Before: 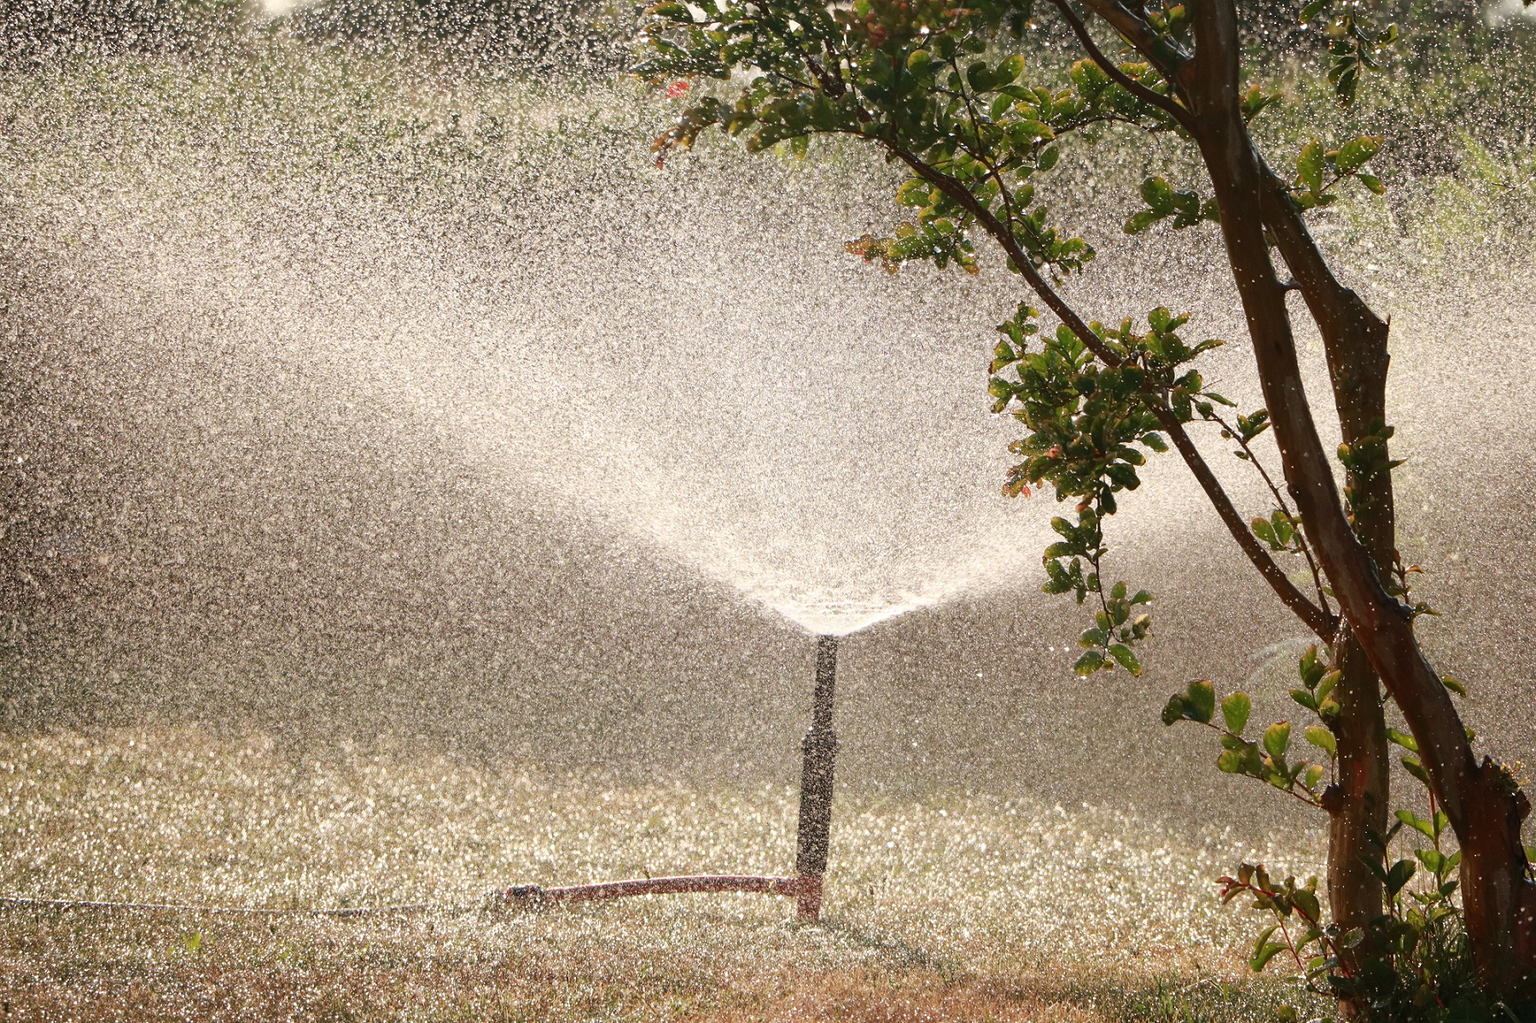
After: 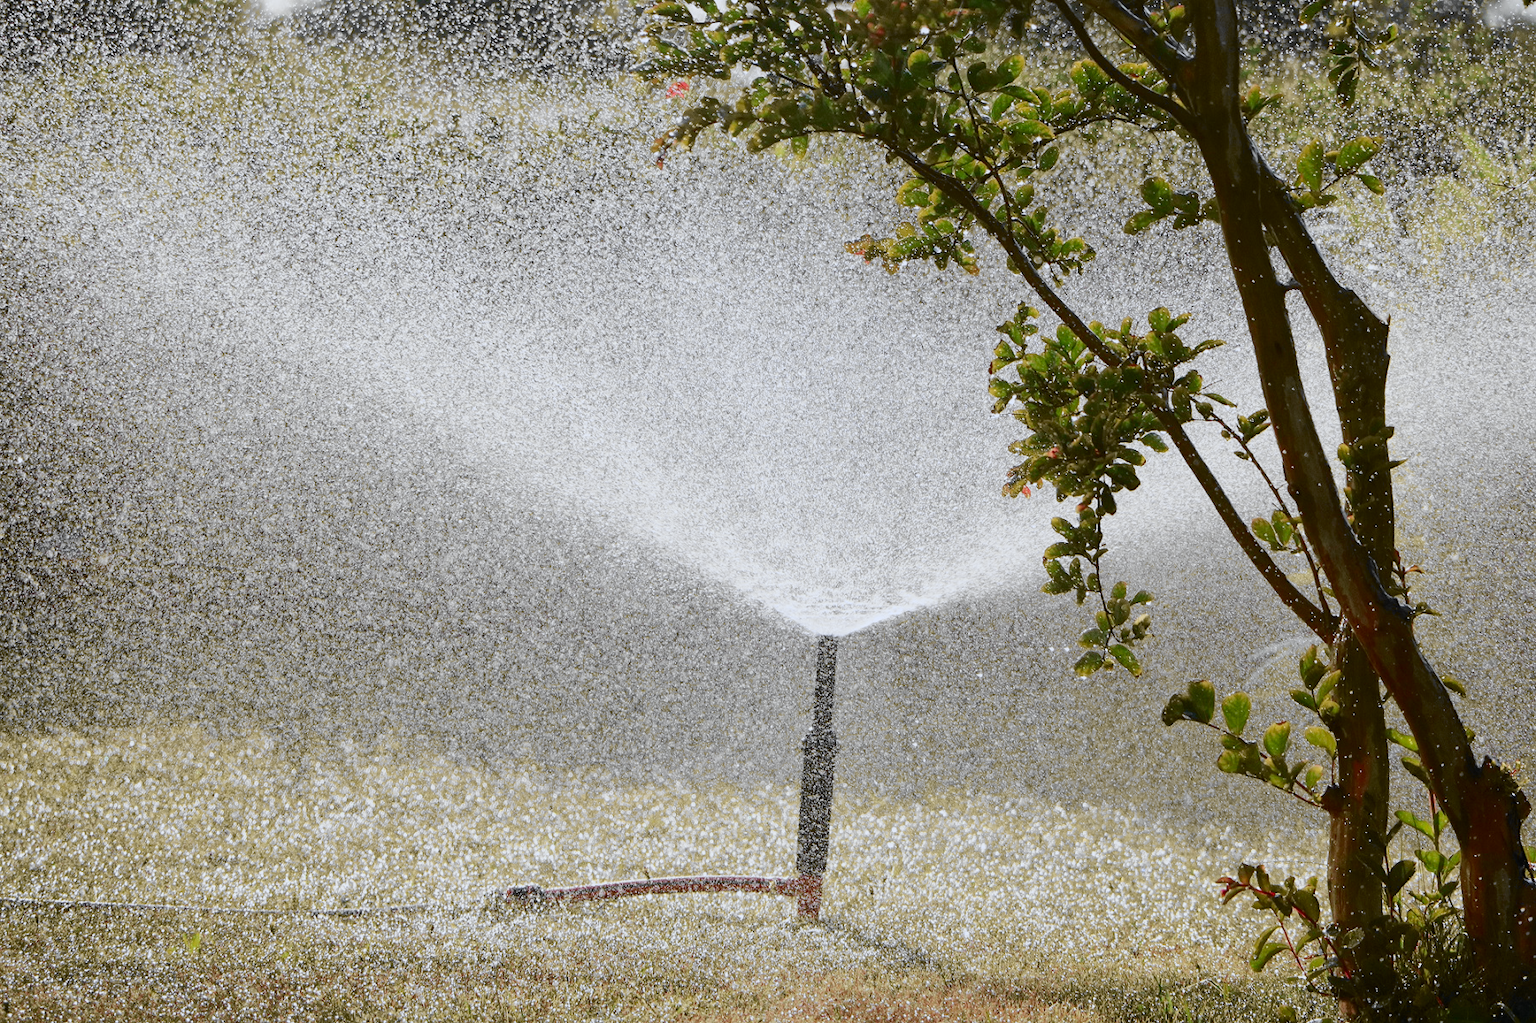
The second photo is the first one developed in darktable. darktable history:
white balance: red 0.926, green 1.003, blue 1.133
contrast brightness saturation: contrast 0.08, saturation 0.02
tone curve: curves: ch0 [(0, 0) (0.071, 0.047) (0.266, 0.26) (0.483, 0.554) (0.753, 0.811) (1, 0.983)]; ch1 [(0, 0) (0.346, 0.307) (0.408, 0.387) (0.463, 0.465) (0.482, 0.493) (0.502, 0.499) (0.517, 0.502) (0.55, 0.548) (0.597, 0.61) (0.651, 0.698) (1, 1)]; ch2 [(0, 0) (0.346, 0.34) (0.434, 0.46) (0.485, 0.494) (0.5, 0.498) (0.517, 0.506) (0.526, 0.545) (0.583, 0.61) (0.625, 0.659) (1, 1)], color space Lab, independent channels, preserve colors none
tone equalizer: -8 EV 0.25 EV, -7 EV 0.417 EV, -6 EV 0.417 EV, -5 EV 0.25 EV, -3 EV -0.25 EV, -2 EV -0.417 EV, -1 EV -0.417 EV, +0 EV -0.25 EV, edges refinement/feathering 500, mask exposure compensation -1.57 EV, preserve details guided filter
